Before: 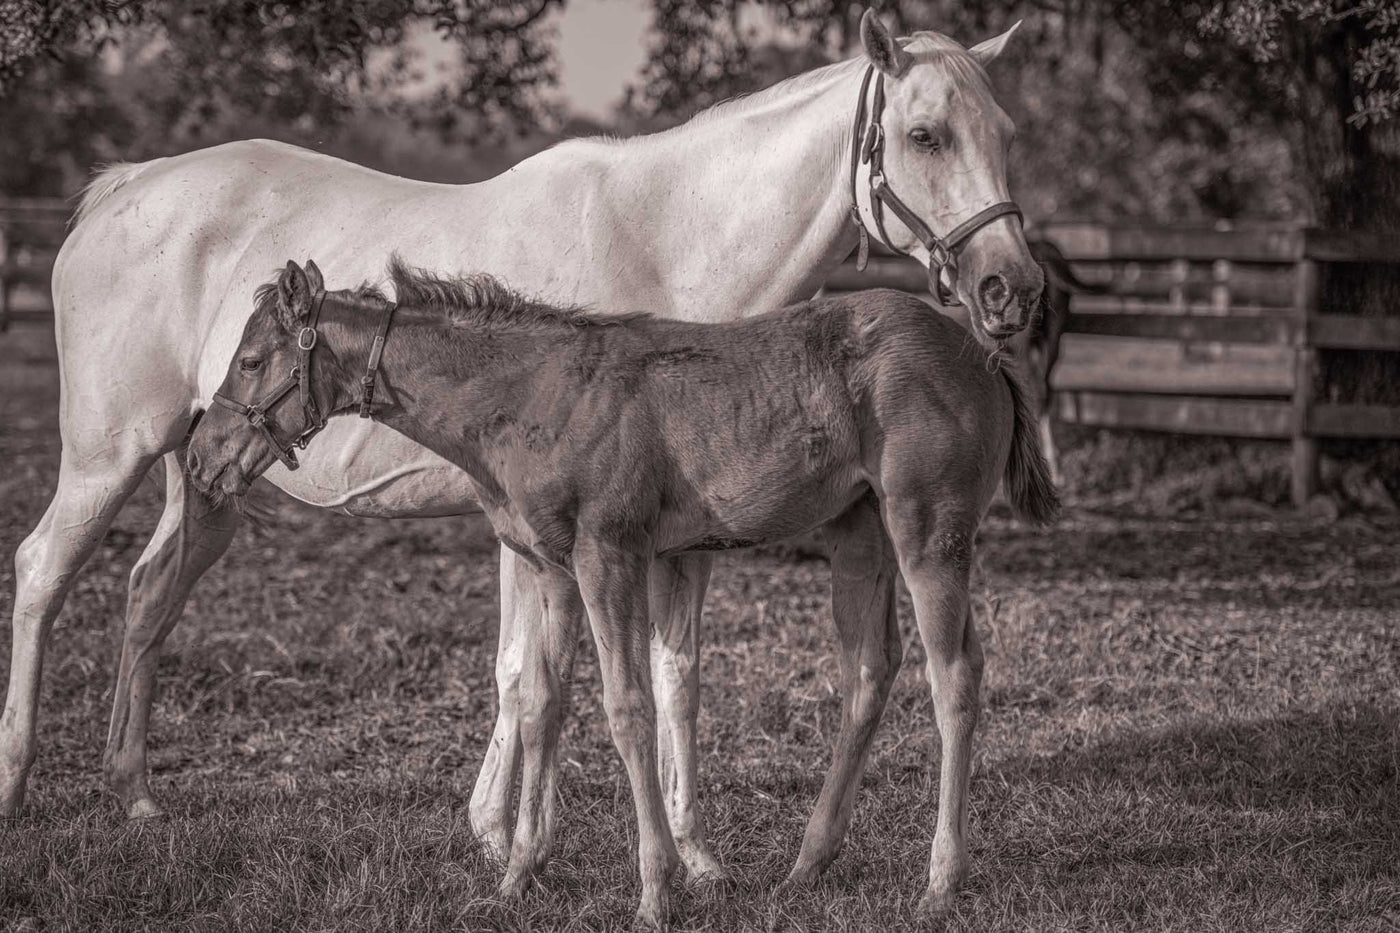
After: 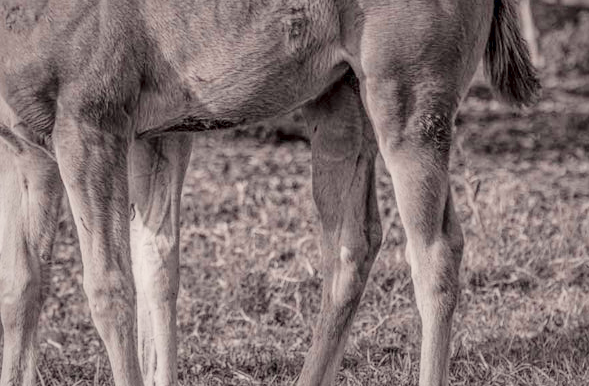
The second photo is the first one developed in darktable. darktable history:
color zones: curves: ch0 [(0, 0.485) (0.178, 0.476) (0.261, 0.623) (0.411, 0.403) (0.708, 0.603) (0.934, 0.412)]; ch1 [(0.003, 0.485) (0.149, 0.496) (0.229, 0.584) (0.326, 0.551) (0.484, 0.262) (0.757, 0.643)]
color correction: highlights a* 2.85, highlights b* 5, shadows a* -1.73, shadows b* -4.82, saturation 0.79
local contrast: mode bilateral grid, contrast 25, coarseness 61, detail 152%, midtone range 0.2
tone equalizer: -8 EV -0.393 EV, -7 EV -0.413 EV, -6 EV -0.353 EV, -5 EV -0.254 EV, -3 EV 0.237 EV, -2 EV 0.325 EV, -1 EV 0.382 EV, +0 EV 0.396 EV
contrast brightness saturation: brightness -0.253, saturation 0.201
crop: left 37.195%, top 44.981%, right 20.724%, bottom 13.636%
exposure: black level correction 0.001, exposure 1.836 EV, compensate highlight preservation false
filmic rgb: black relative exposure -8.03 EV, white relative exposure 8.05 EV, threshold 5.98 EV, hardness 2.49, latitude 10.15%, contrast 0.731, highlights saturation mix 9.45%, shadows ↔ highlights balance 1.64%, enable highlight reconstruction true
